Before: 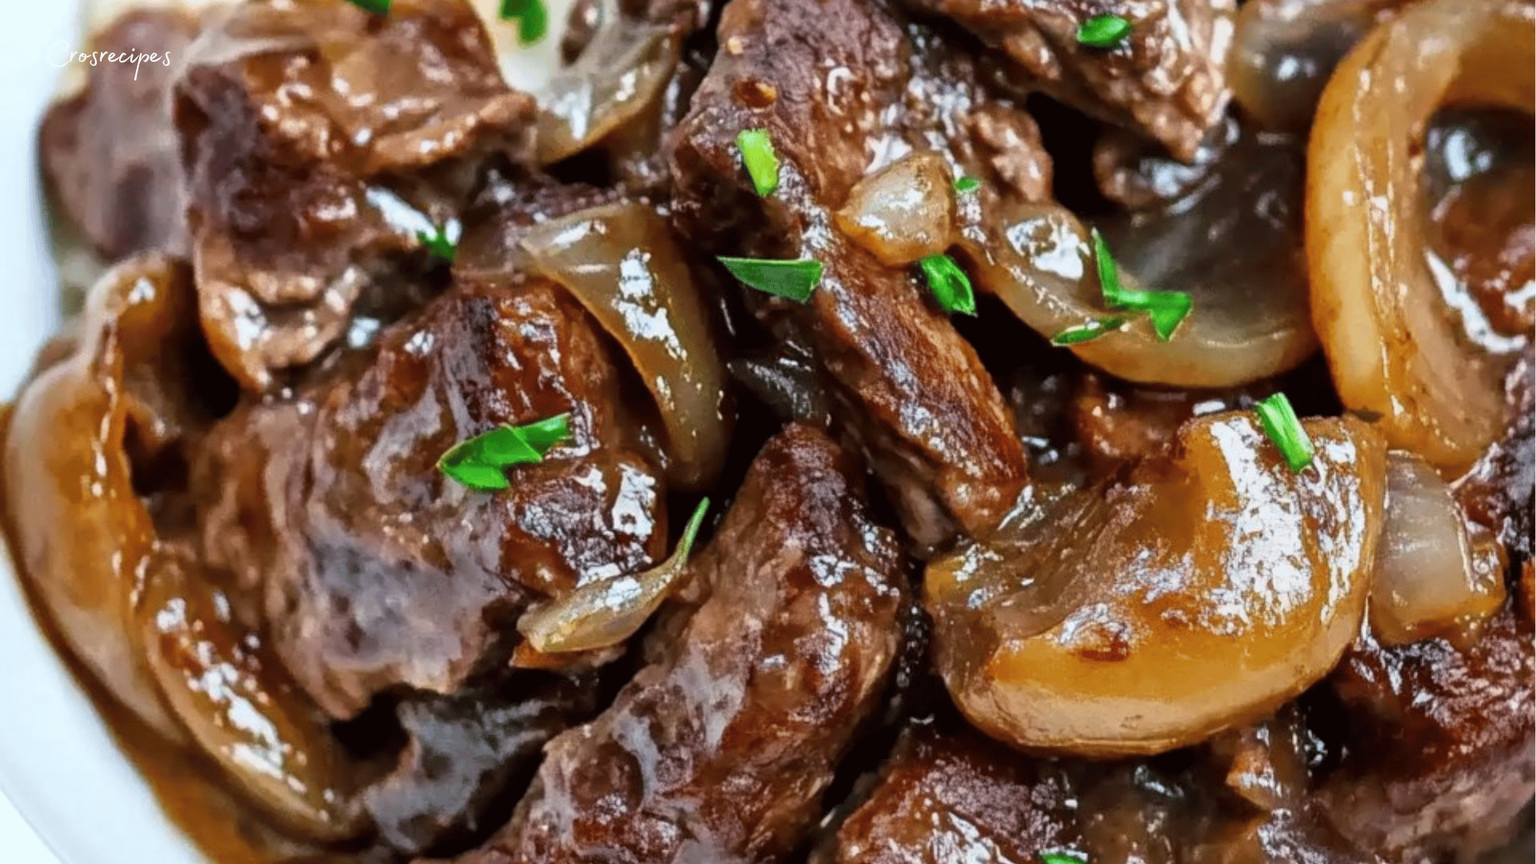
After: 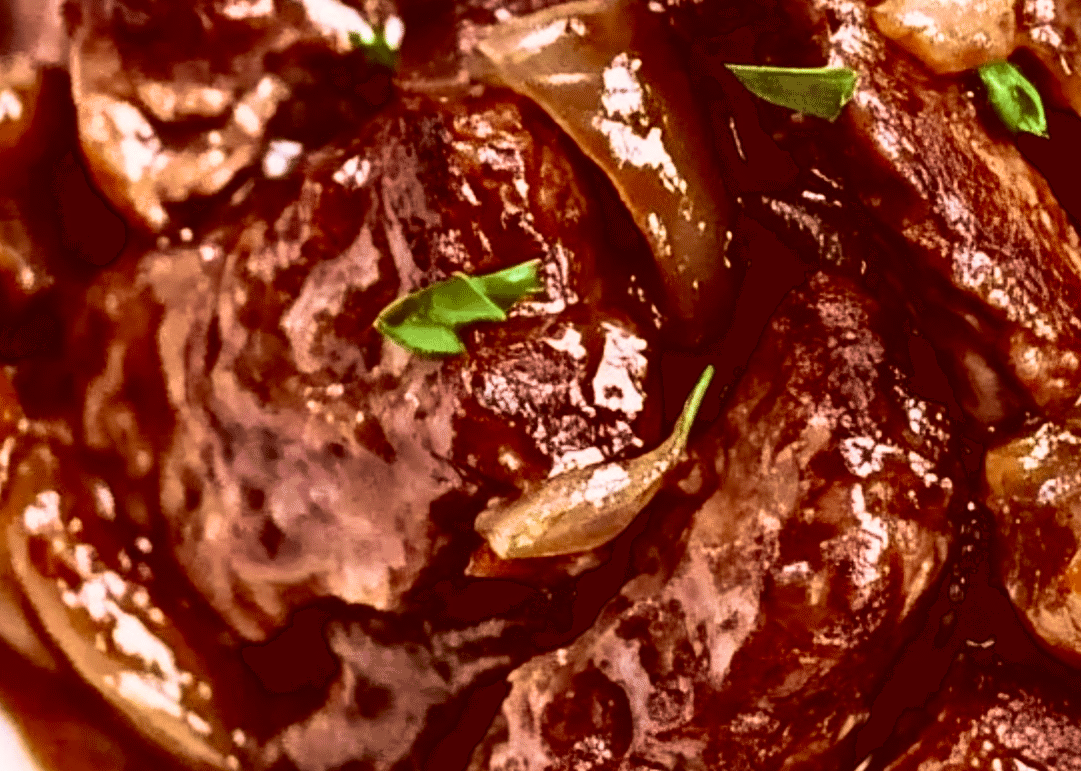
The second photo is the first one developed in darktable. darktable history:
contrast brightness saturation: contrast 0.28
velvia: strength 75%
color correction: highlights a* 9.03, highlights b* 8.71, shadows a* 40, shadows b* 40, saturation 0.8
crop: left 8.966%, top 23.852%, right 34.699%, bottom 4.703%
